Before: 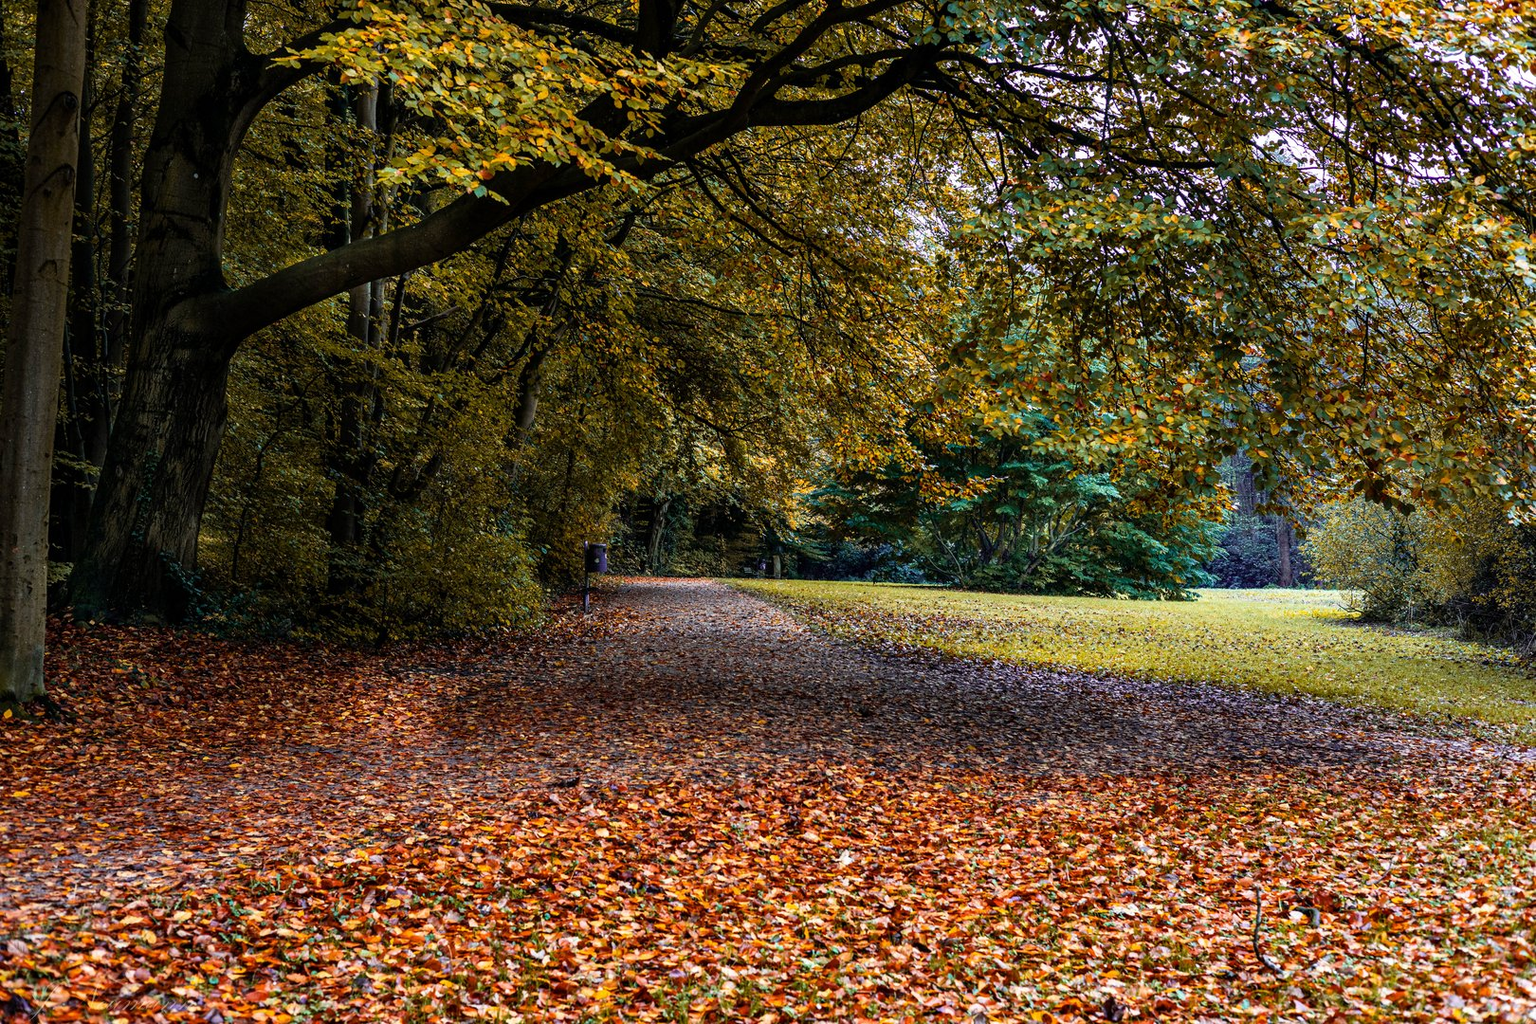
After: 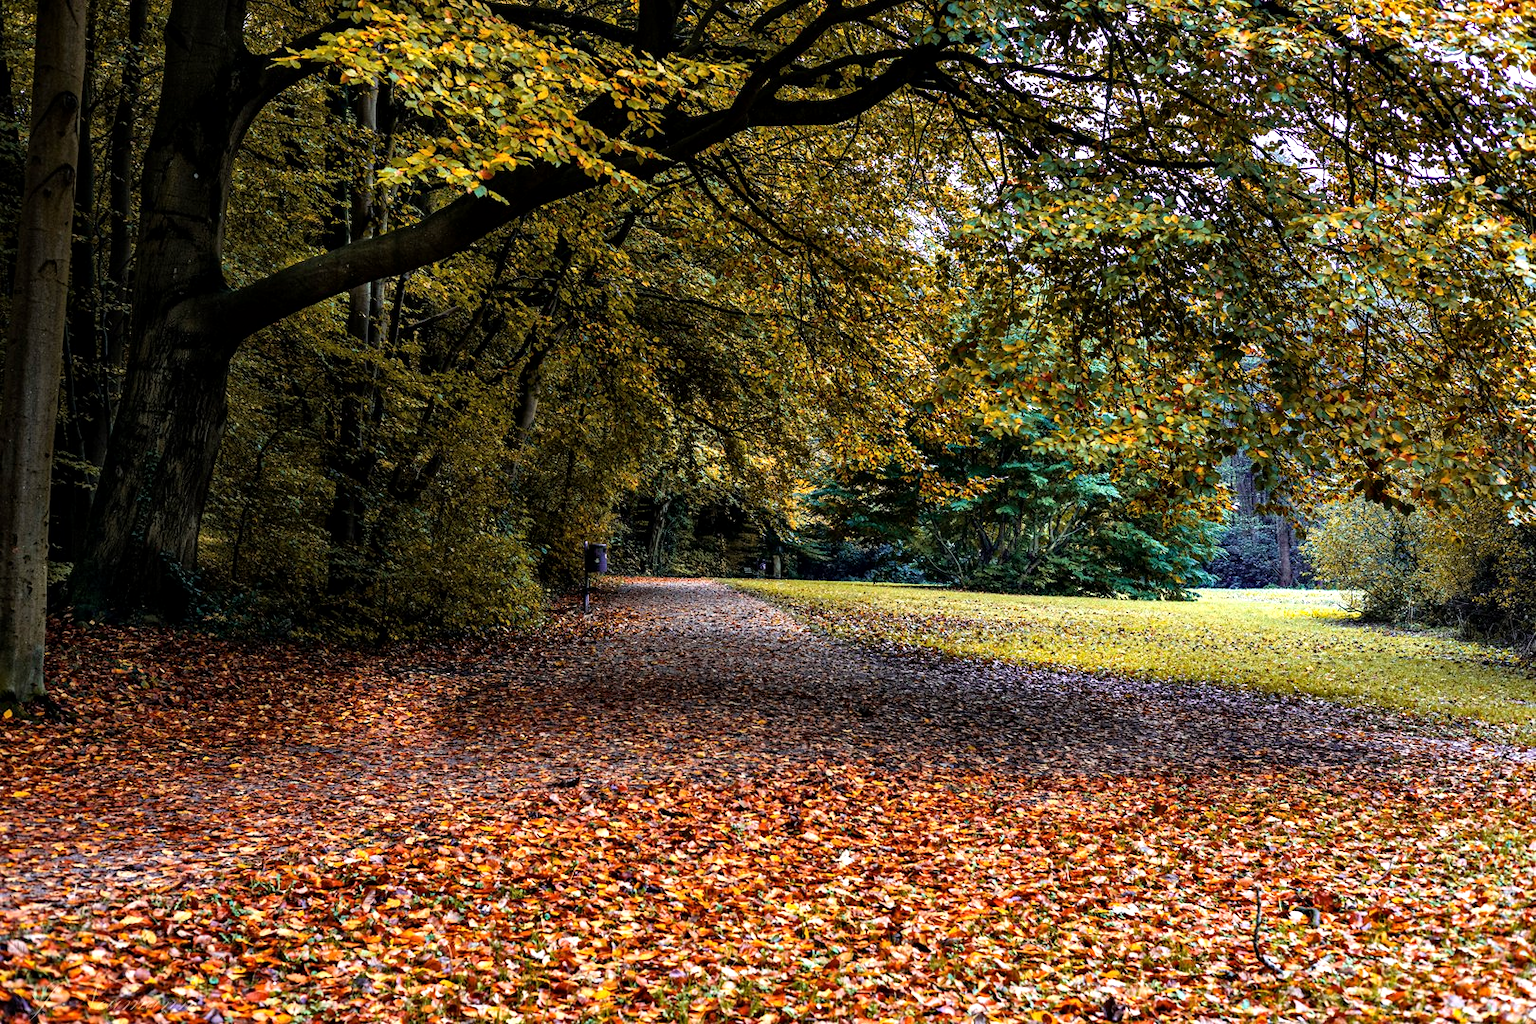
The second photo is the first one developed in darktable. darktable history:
haze removal: compatibility mode true, adaptive false
tone equalizer: -8 EV -0.409 EV, -7 EV -0.376 EV, -6 EV -0.361 EV, -5 EV -0.23 EV, -3 EV 0.193 EV, -2 EV 0.346 EV, -1 EV 0.404 EV, +0 EV 0.391 EV
exposure: compensate exposure bias true, compensate highlight preservation false
local contrast: mode bilateral grid, contrast 20, coarseness 50, detail 120%, midtone range 0.2
